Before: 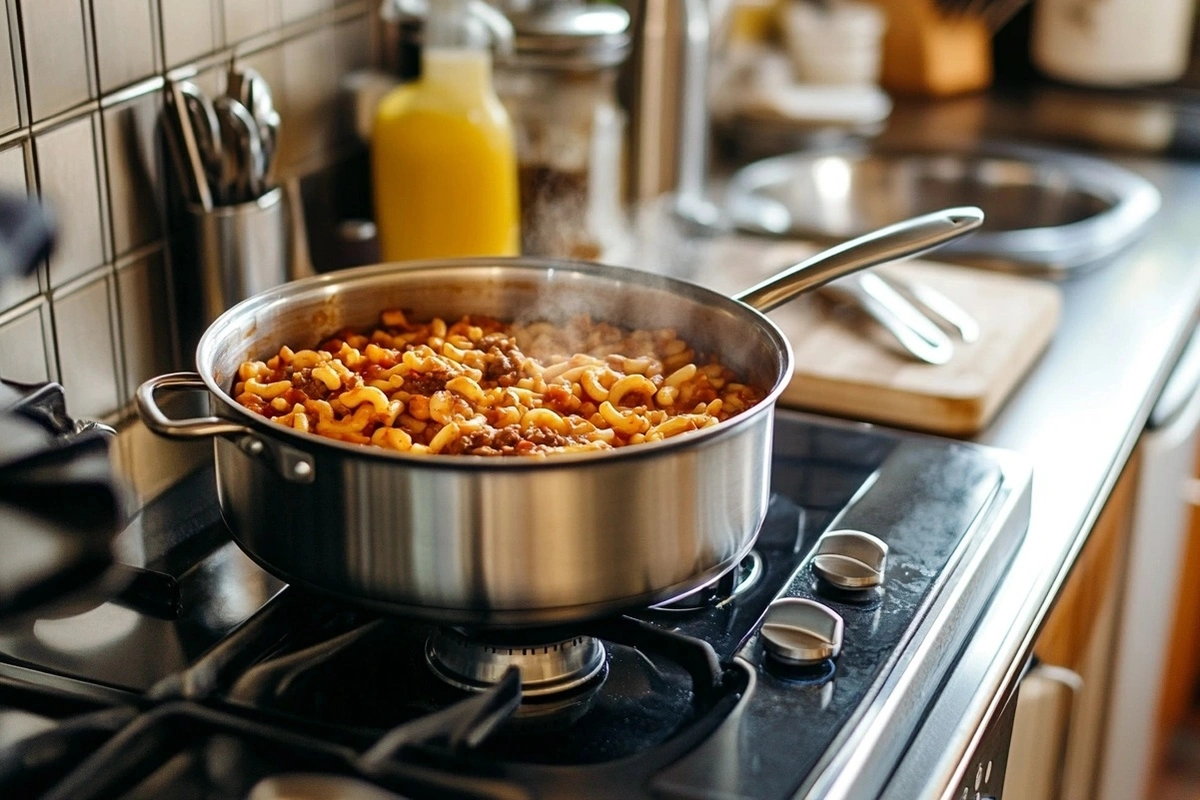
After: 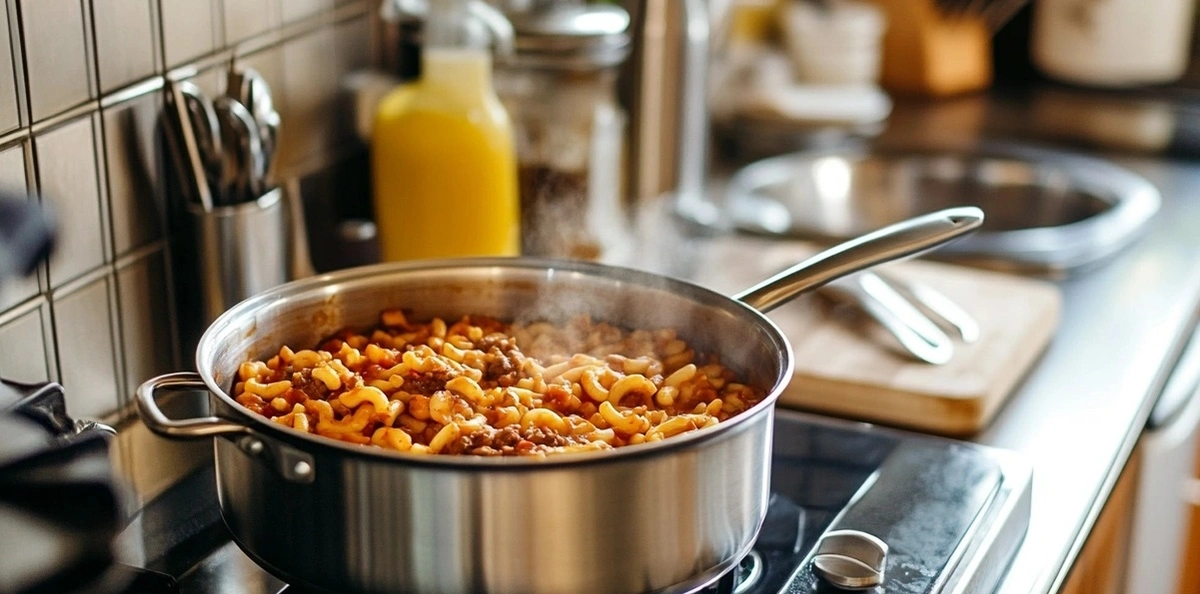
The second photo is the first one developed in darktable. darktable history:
crop: bottom 24.733%
